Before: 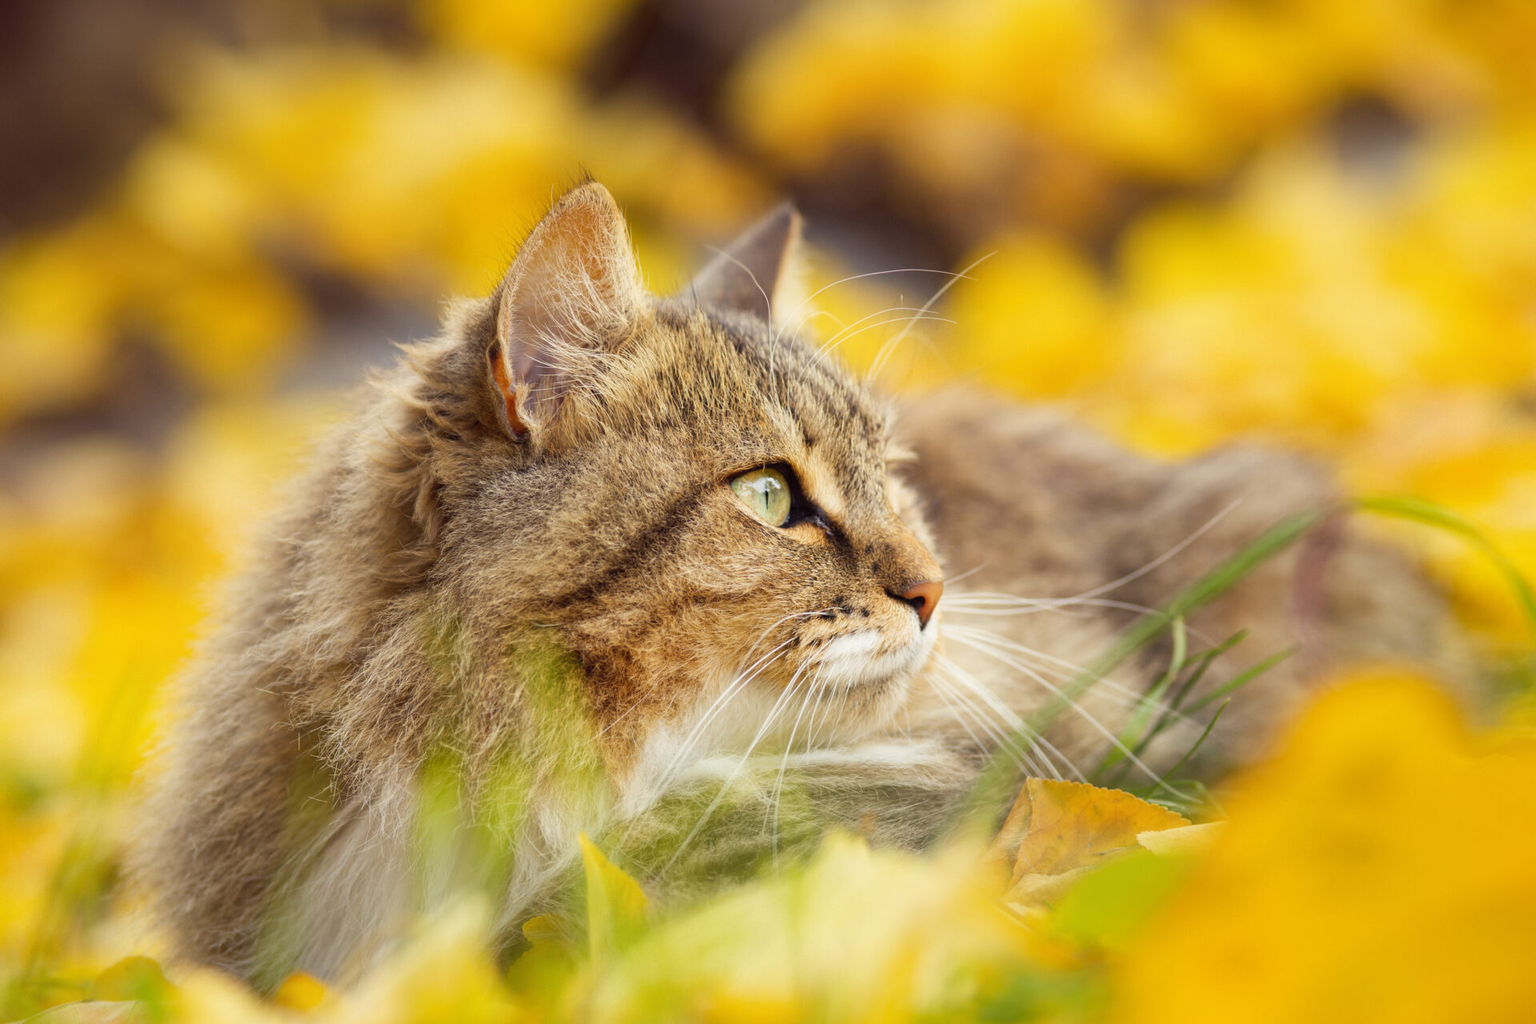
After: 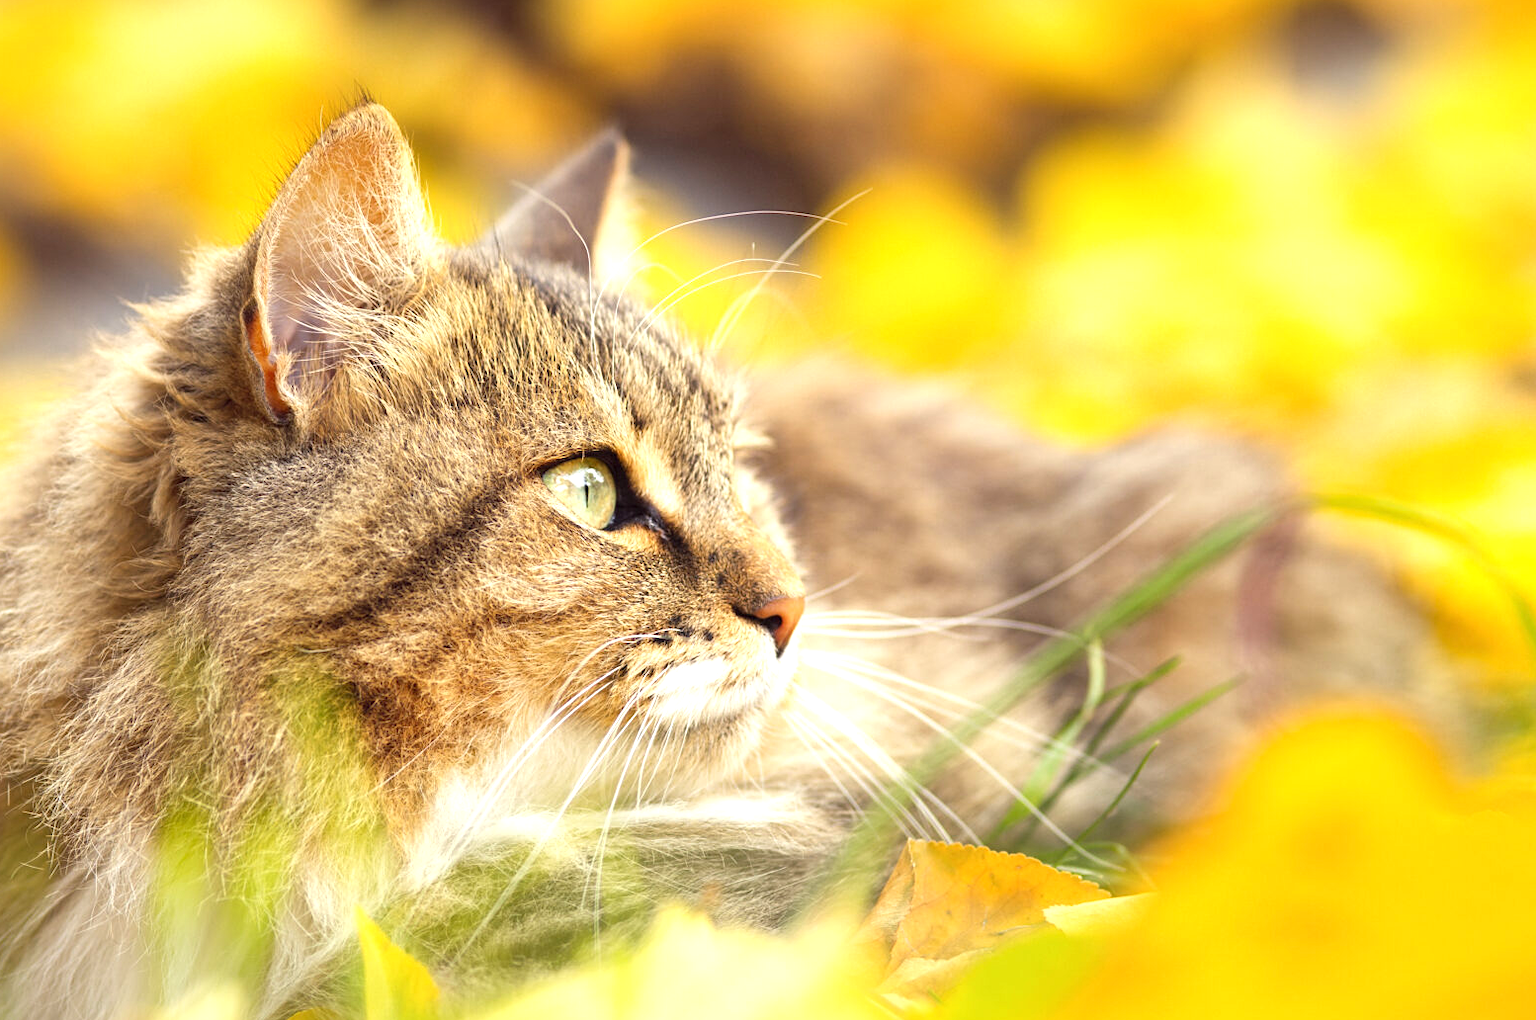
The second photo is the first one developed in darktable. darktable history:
sharpen: amount 0.213
crop: left 19.043%, top 9.673%, right 0%, bottom 9.642%
exposure: black level correction 0, exposure 0.703 EV, compensate exposure bias true, compensate highlight preservation false
